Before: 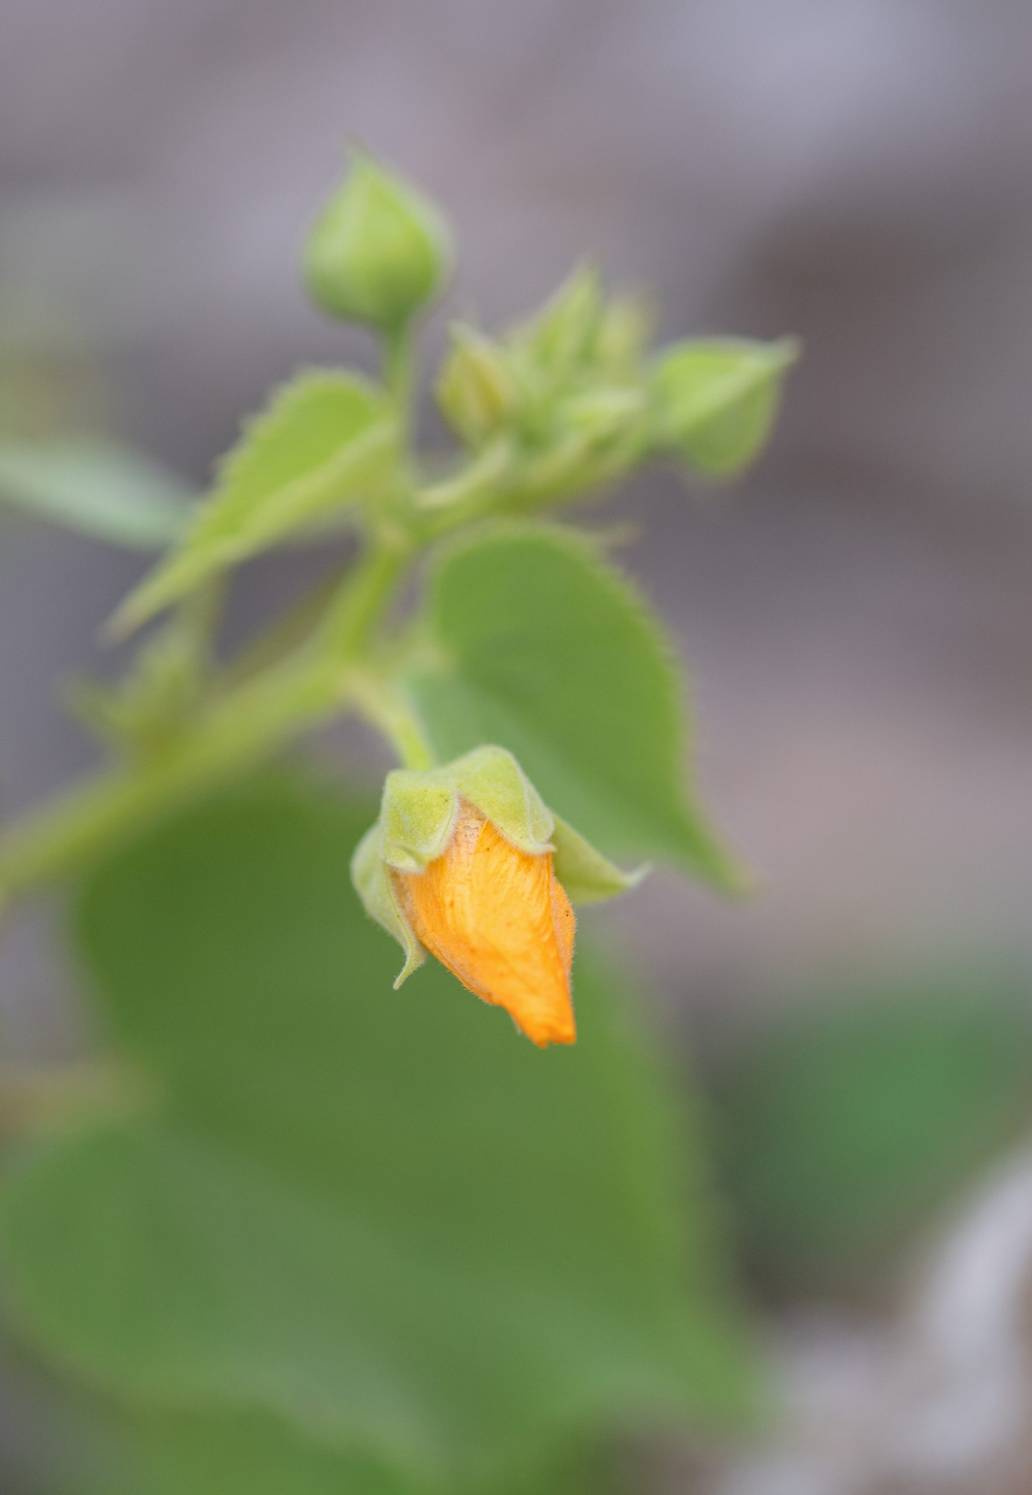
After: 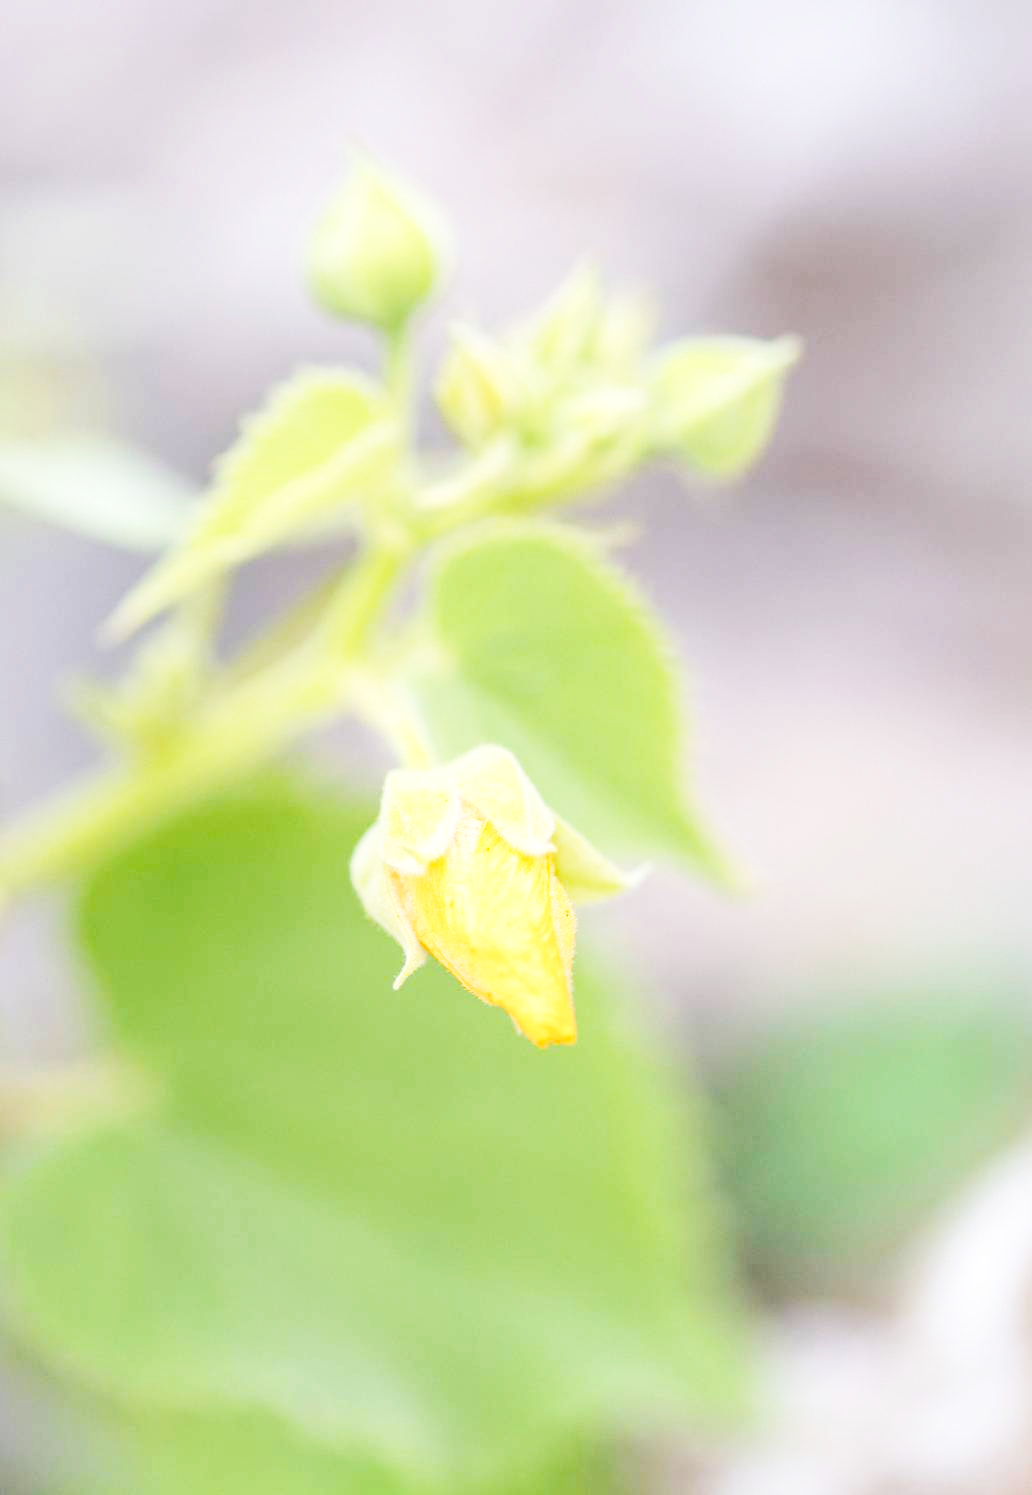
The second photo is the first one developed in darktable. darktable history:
base curve: curves: ch0 [(0, 0.003) (0.001, 0.002) (0.006, 0.004) (0.02, 0.022) (0.048, 0.086) (0.094, 0.234) (0.162, 0.431) (0.258, 0.629) (0.385, 0.8) (0.548, 0.918) (0.751, 0.988) (1, 1)], preserve colors none
exposure: black level correction 0.001, exposure 0.5 EV, compensate exposure bias true, compensate highlight preservation false
